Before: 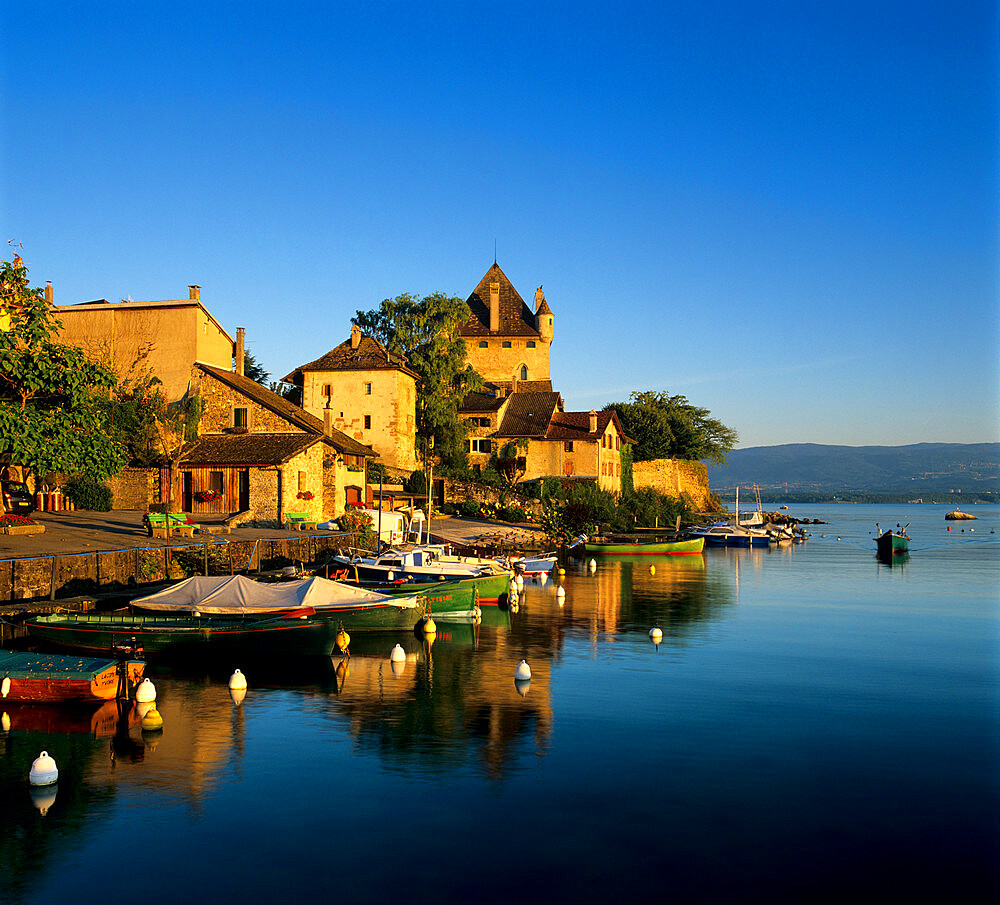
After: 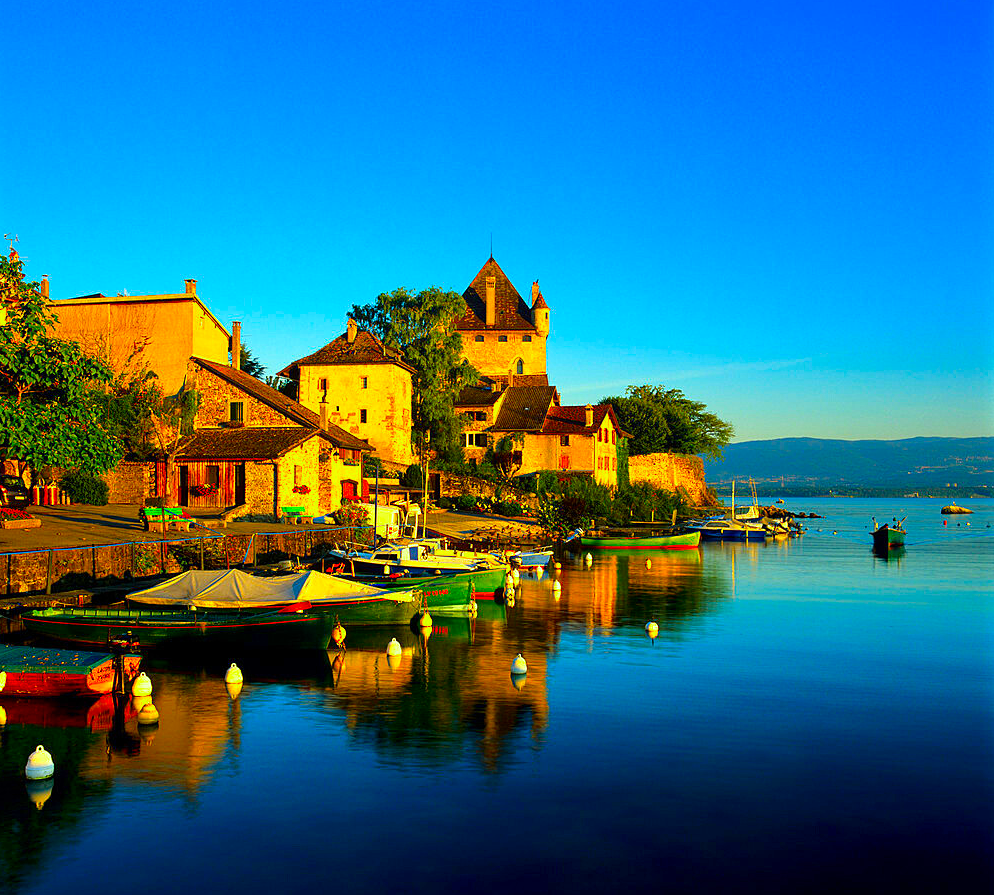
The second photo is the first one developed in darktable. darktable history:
crop: left 0.464%, top 0.691%, right 0.135%, bottom 0.359%
exposure: exposure 0.188 EV, compensate highlight preservation false
color correction: highlights a* -10.78, highlights b* 9.94, saturation 1.71
